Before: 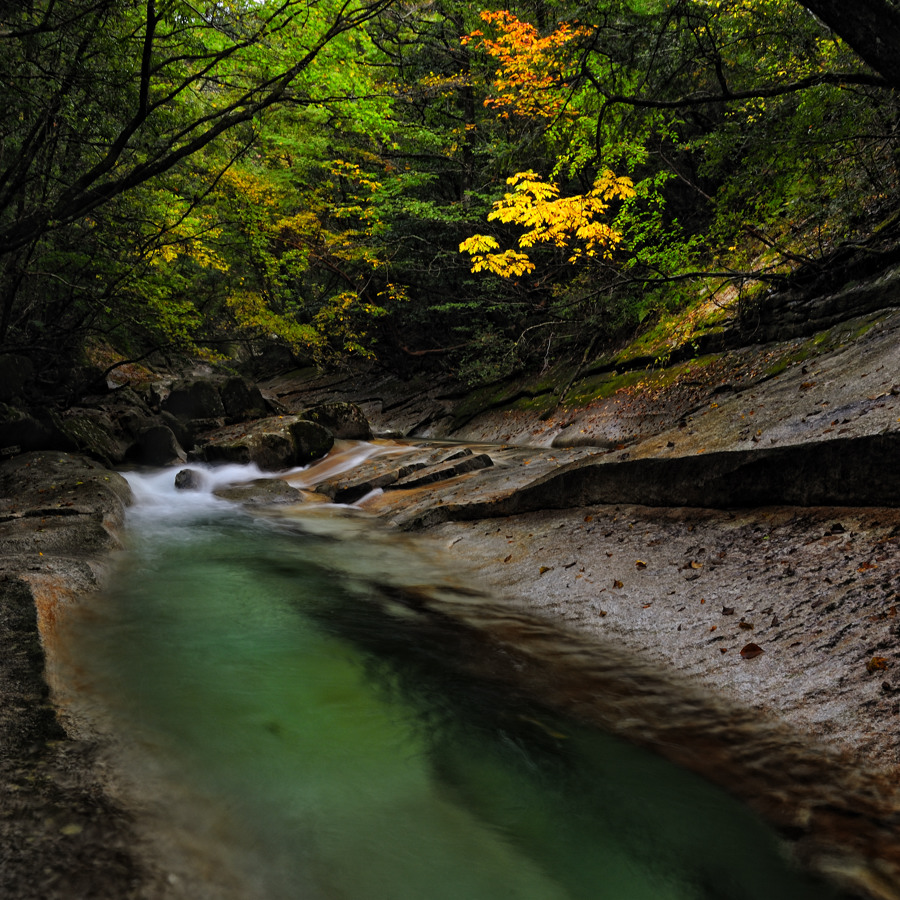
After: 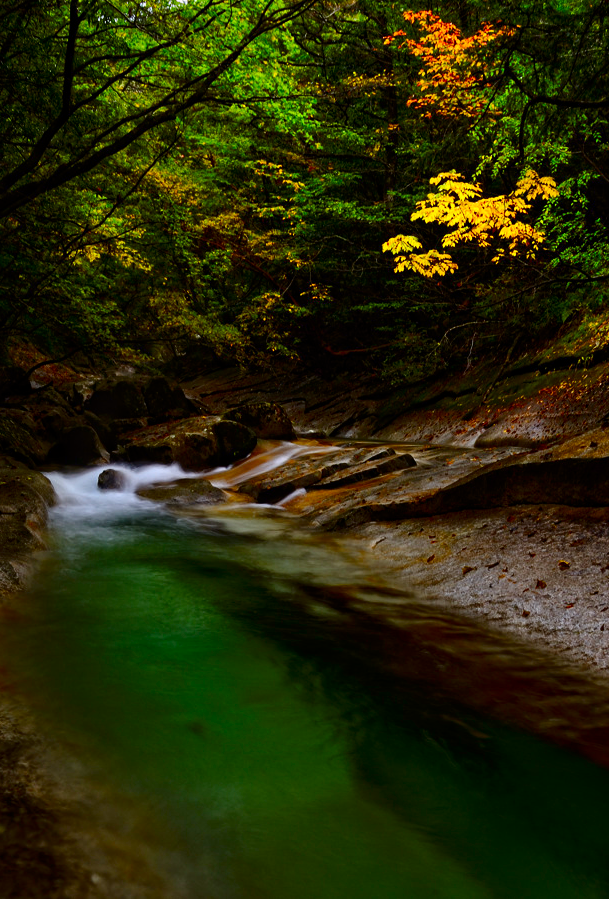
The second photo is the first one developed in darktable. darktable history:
contrast brightness saturation: contrast 0.191, brightness -0.112, saturation 0.215
color balance rgb: shadows lift › chroma 2.015%, shadows lift › hue 50.39°, highlights gain › chroma 0.149%, highlights gain › hue 330.15°, perceptual saturation grading › global saturation 20%, perceptual saturation grading › highlights -25.668%, perceptual saturation grading › shadows 49.972%, perceptual brilliance grading › global brilliance 1.954%, perceptual brilliance grading › highlights -3.924%, global vibrance 20%
crop and rotate: left 8.621%, right 23.692%
